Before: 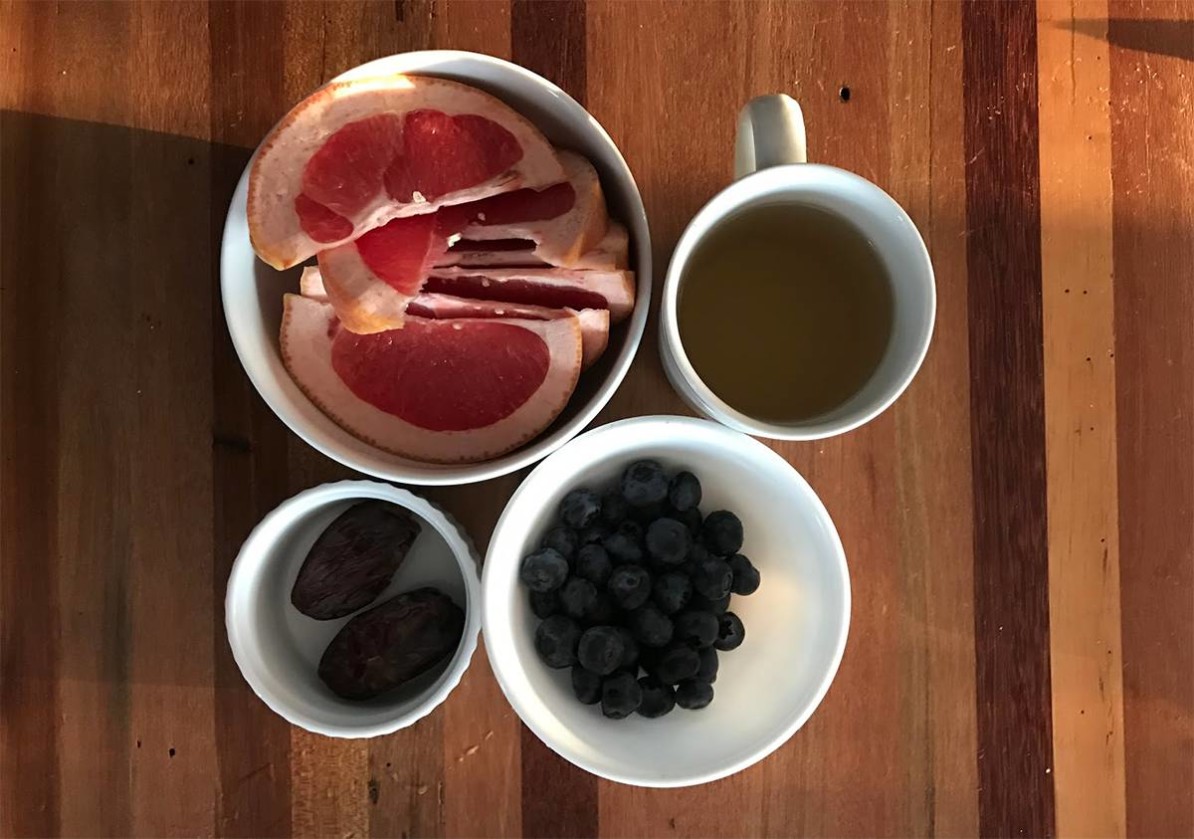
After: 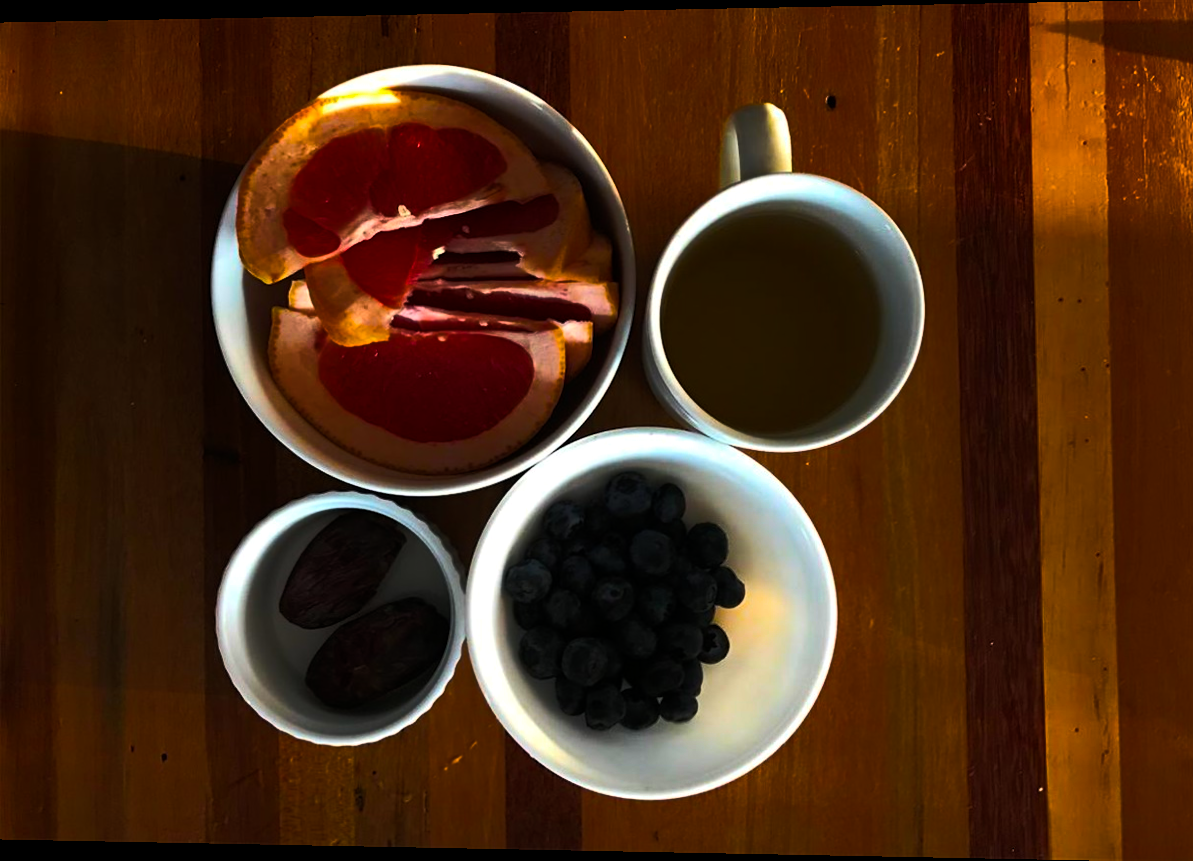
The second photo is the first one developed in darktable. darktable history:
rotate and perspective: lens shift (horizontal) -0.055, automatic cropping off
color balance rgb: linear chroma grading › global chroma 40.15%, perceptual saturation grading › global saturation 60.58%, perceptual saturation grading › highlights 20.44%, perceptual saturation grading › shadows -50.36%, perceptual brilliance grading › highlights 2.19%, perceptual brilliance grading › mid-tones -50.36%, perceptual brilliance grading › shadows -50.36%
